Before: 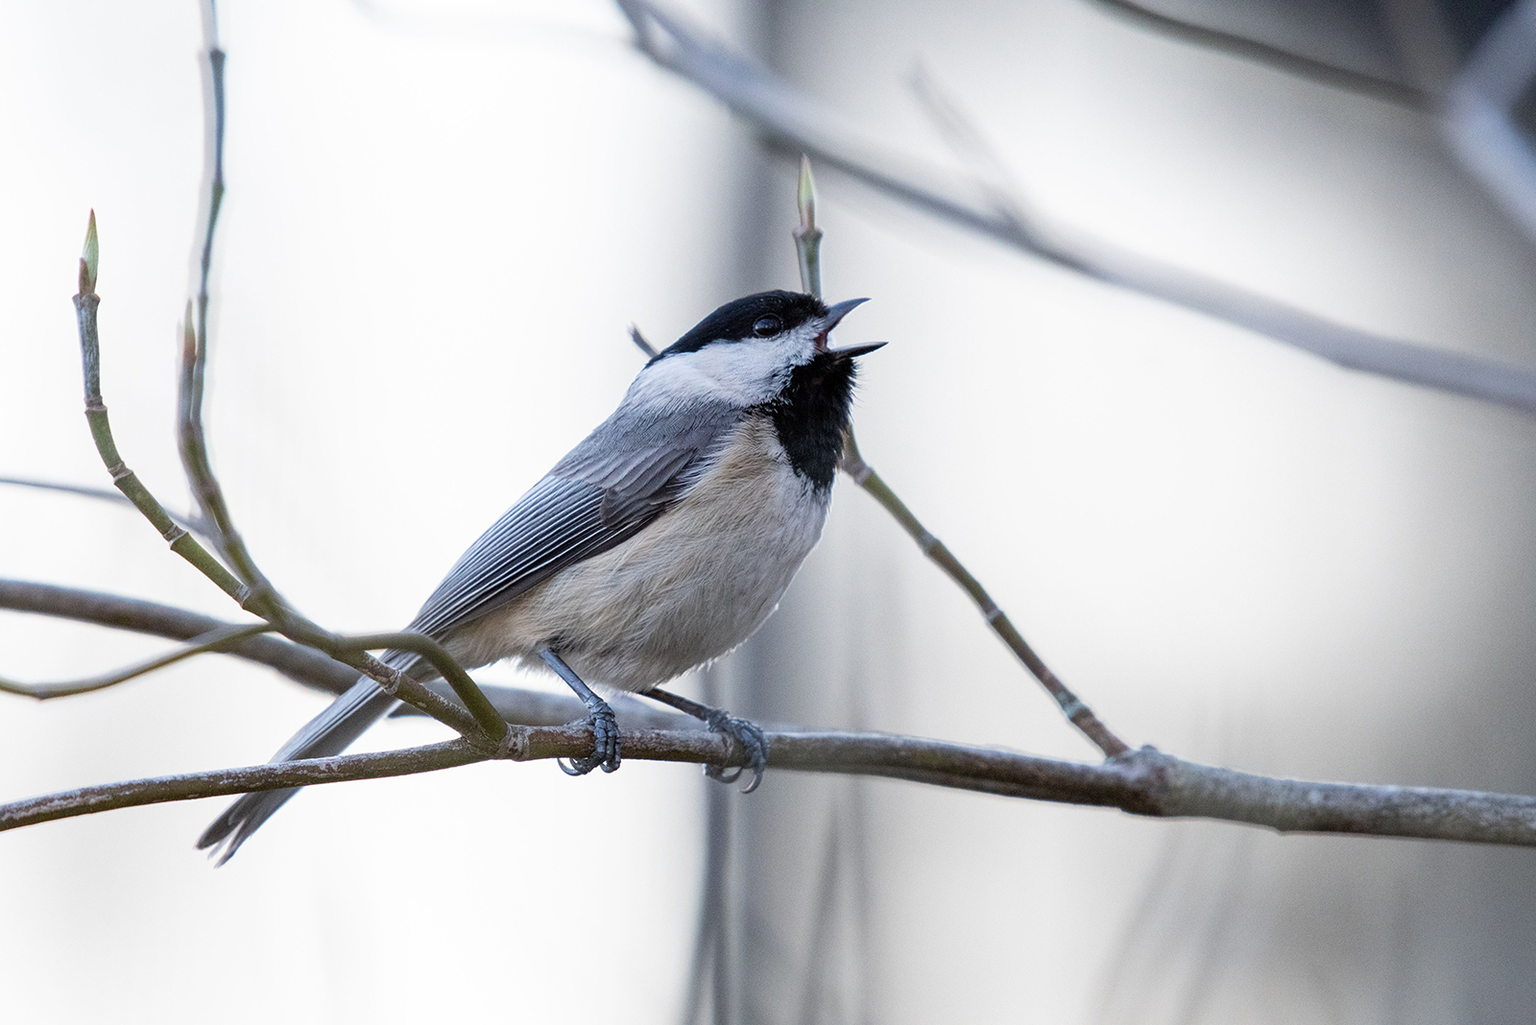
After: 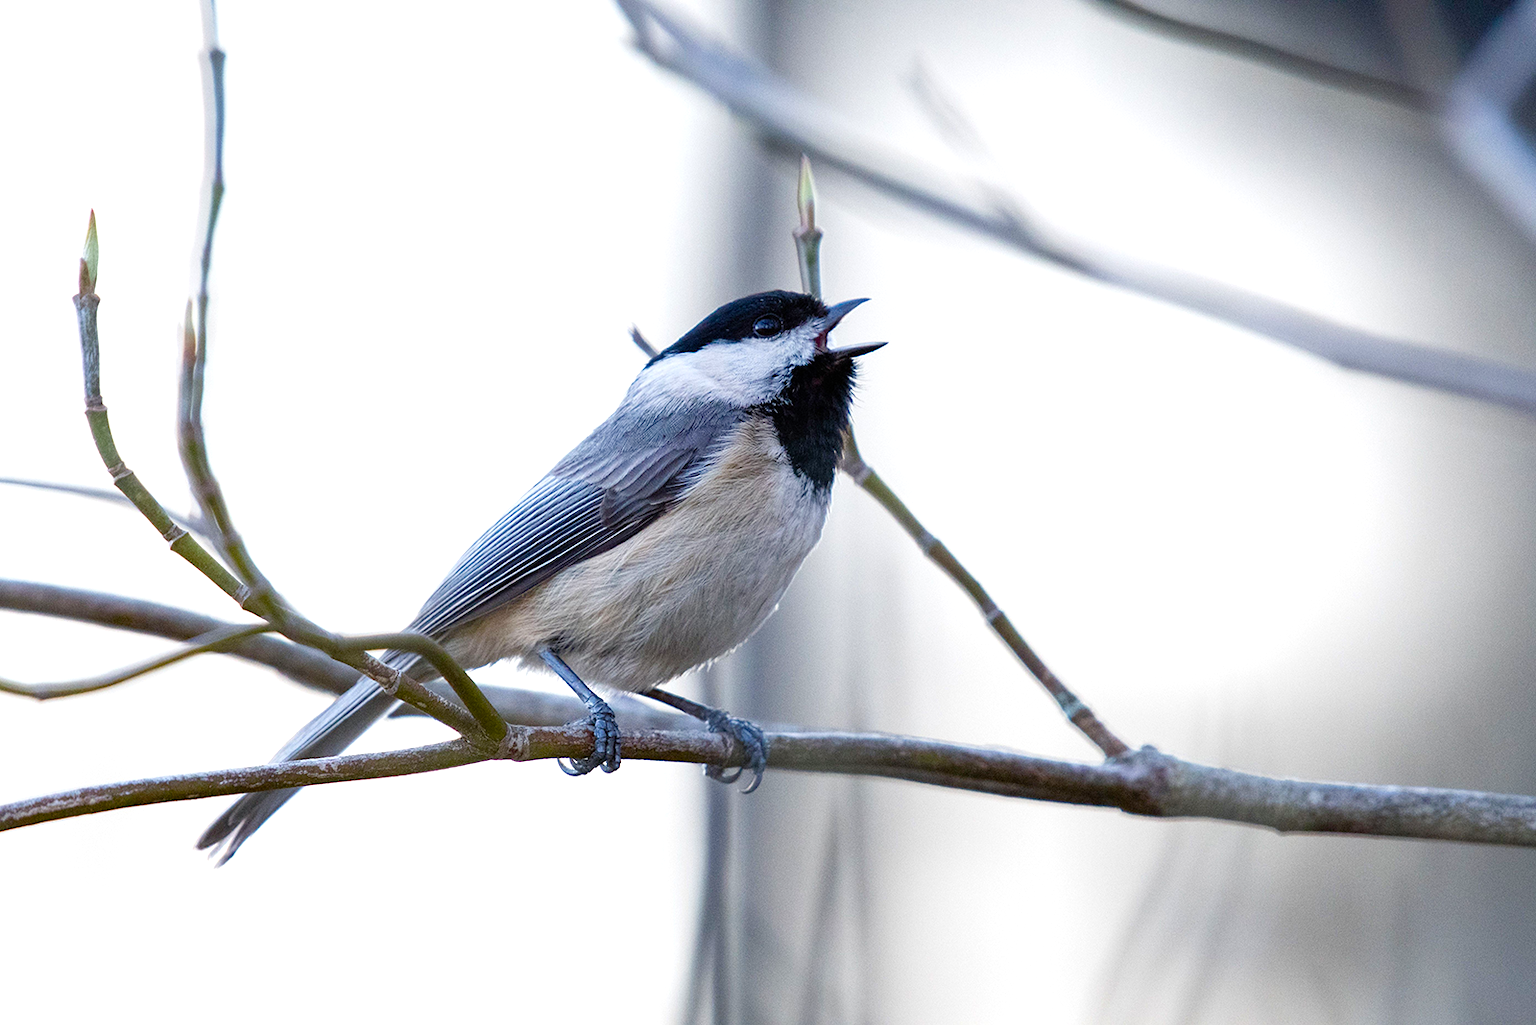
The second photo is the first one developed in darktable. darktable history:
exposure: black level correction 0, compensate exposure bias true, compensate highlight preservation false
color balance rgb: shadows lift › chroma 1.331%, shadows lift › hue 257.14°, power › hue 62.27°, linear chroma grading › global chroma 15.567%, perceptual saturation grading › global saturation 14.428%, perceptual saturation grading › highlights -30.422%, perceptual saturation grading › shadows 51.663%, perceptual brilliance grading › global brilliance 4.624%, contrast 5.749%
